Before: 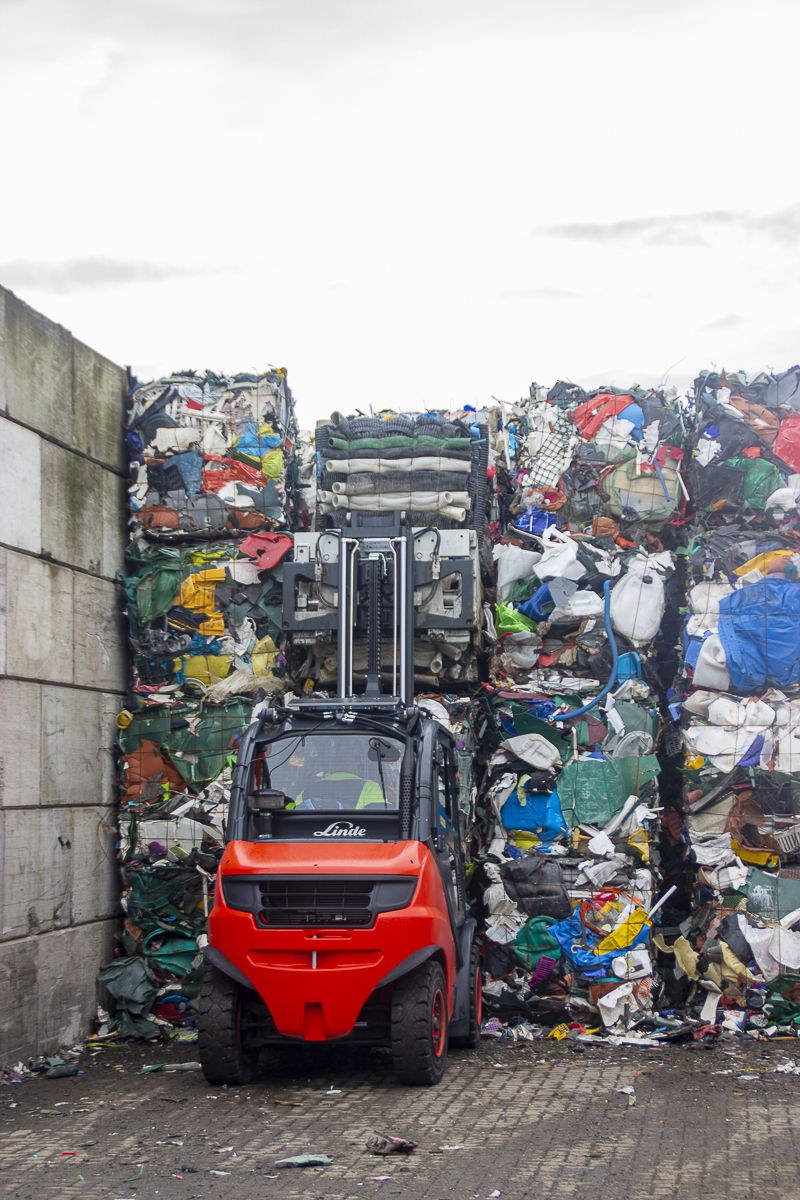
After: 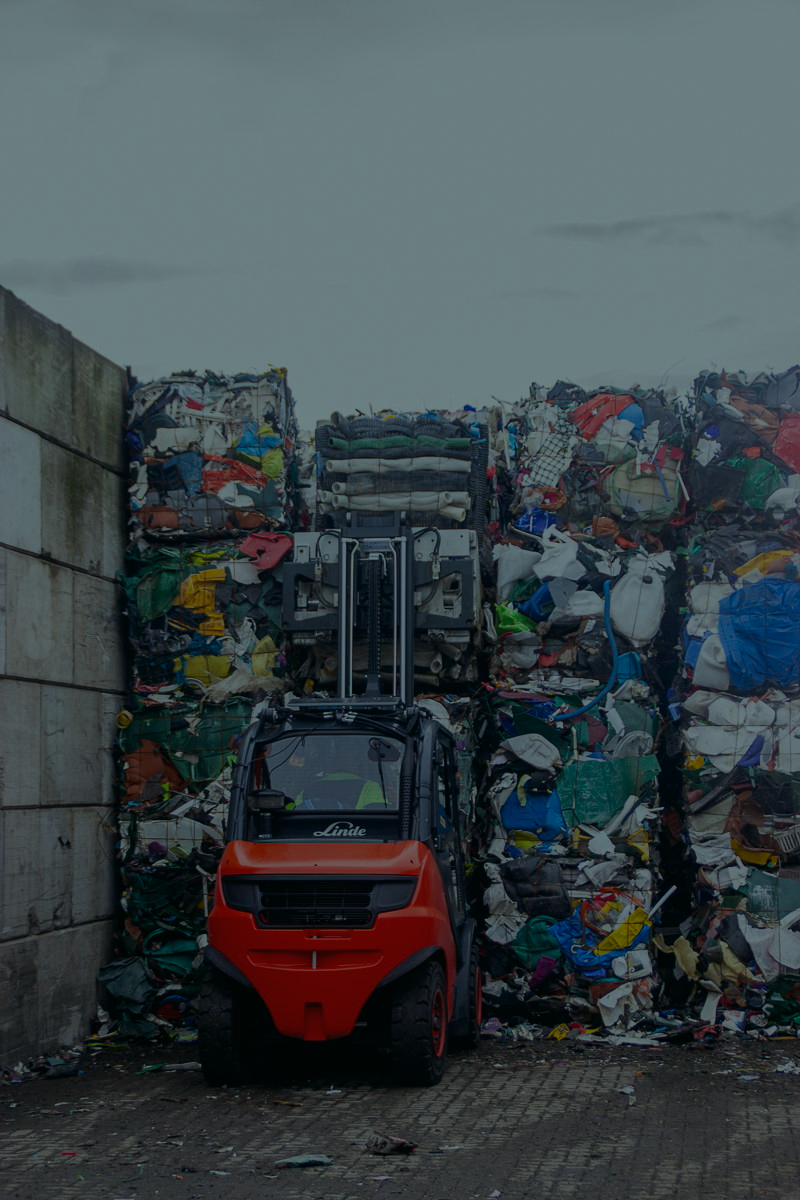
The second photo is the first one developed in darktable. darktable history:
color balance: mode lift, gamma, gain (sRGB), lift [0.997, 0.979, 1.021, 1.011], gamma [1, 1.084, 0.916, 0.998], gain [1, 0.87, 1.13, 1.101], contrast 4.55%, contrast fulcrum 38.24%, output saturation 104.09%
exposure: exposure -2.446 EV, compensate highlight preservation false
